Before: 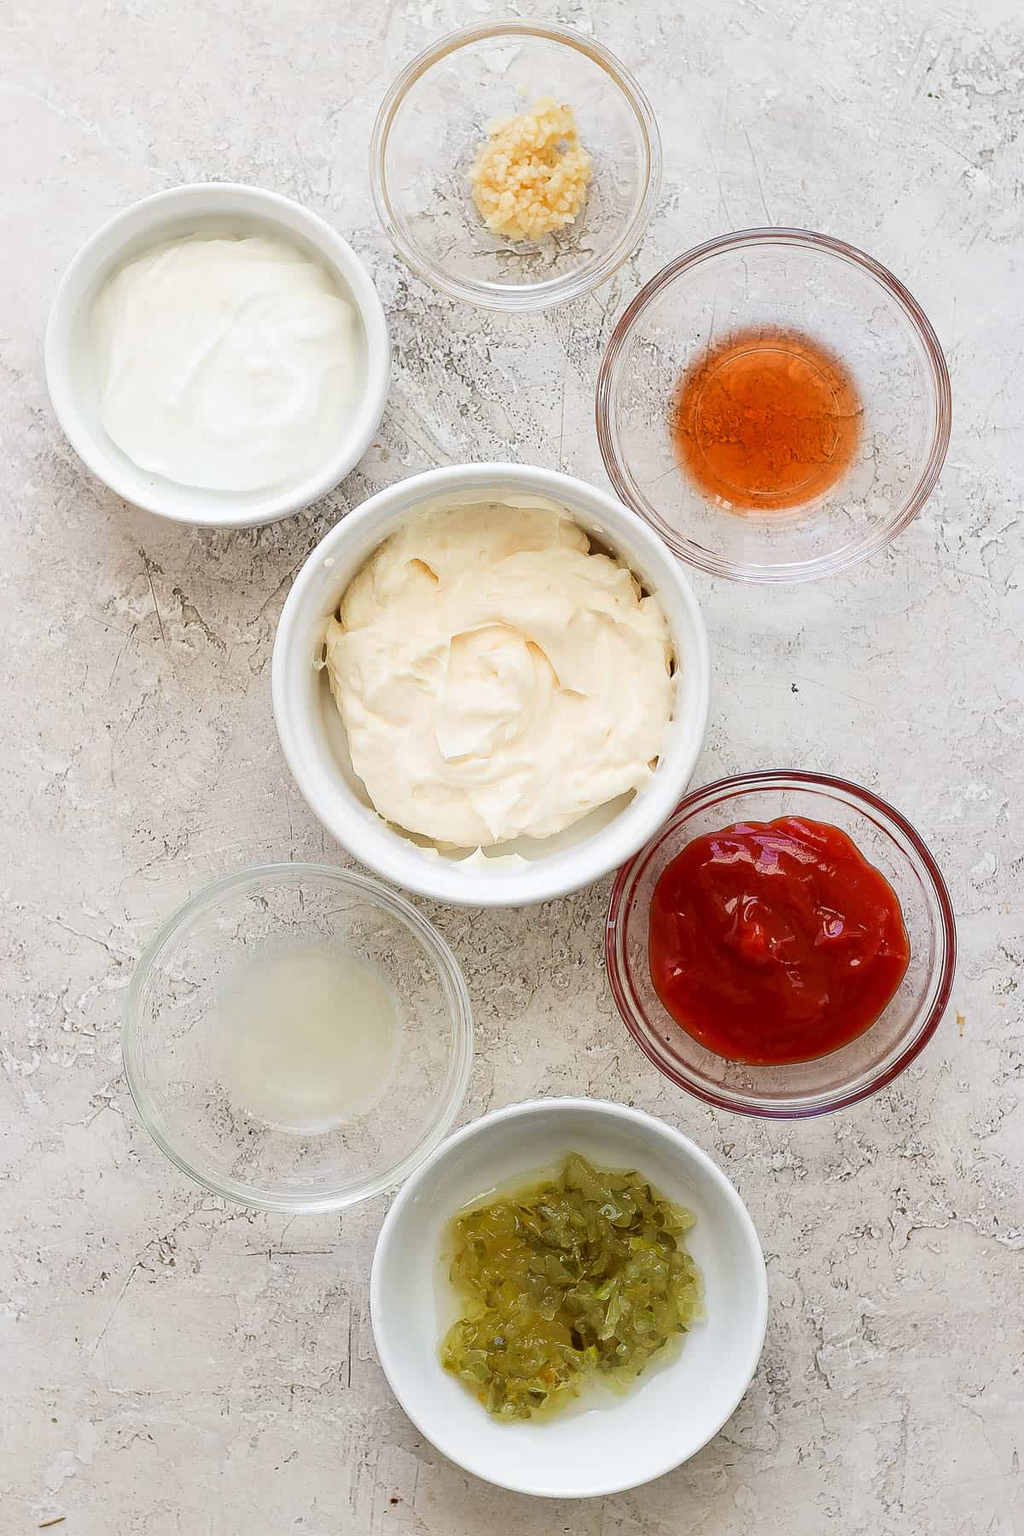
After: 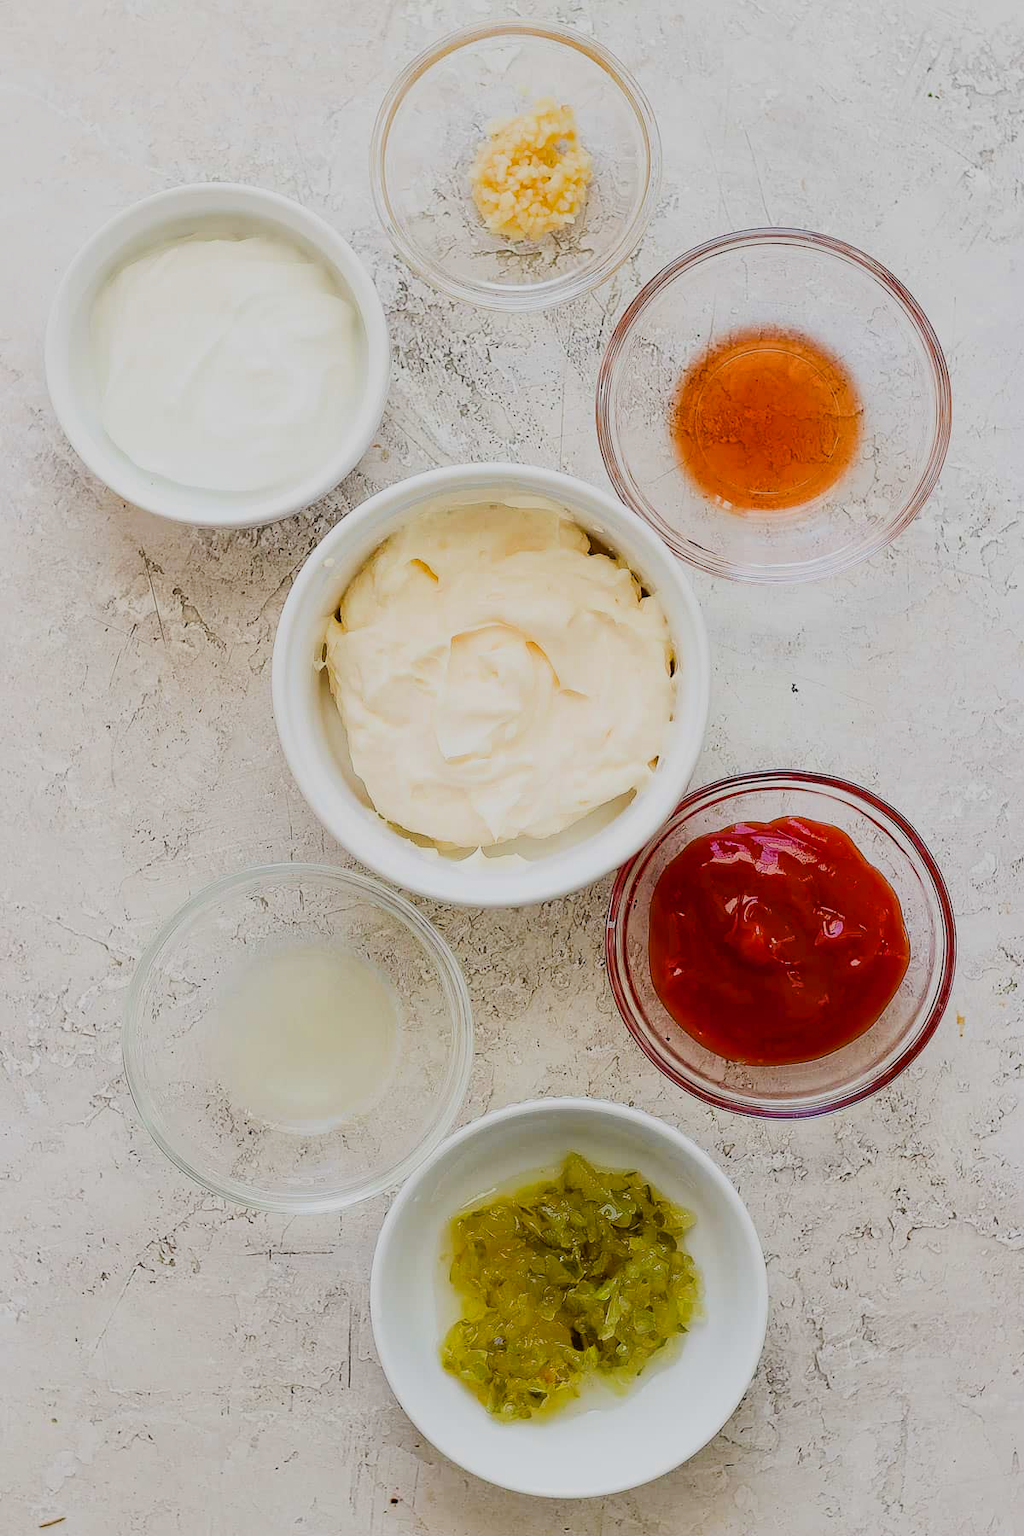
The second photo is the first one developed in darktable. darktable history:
color balance rgb: perceptual saturation grading › global saturation 30%
filmic rgb: black relative exposure -7.65 EV, white relative exposure 4.56 EV, hardness 3.61
